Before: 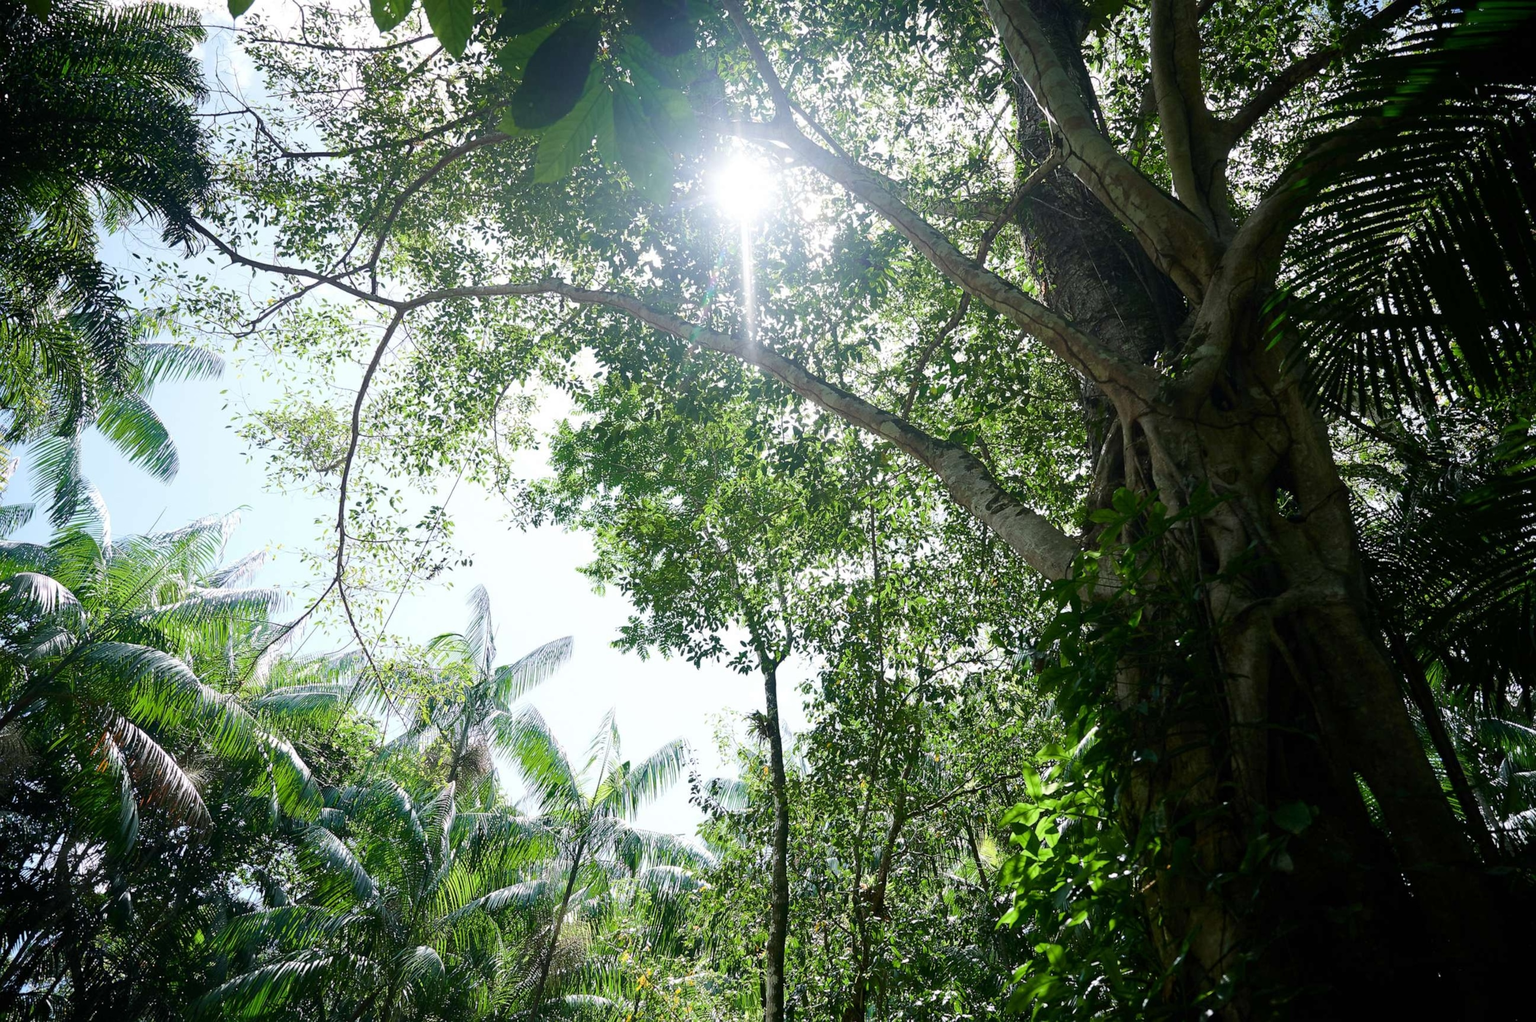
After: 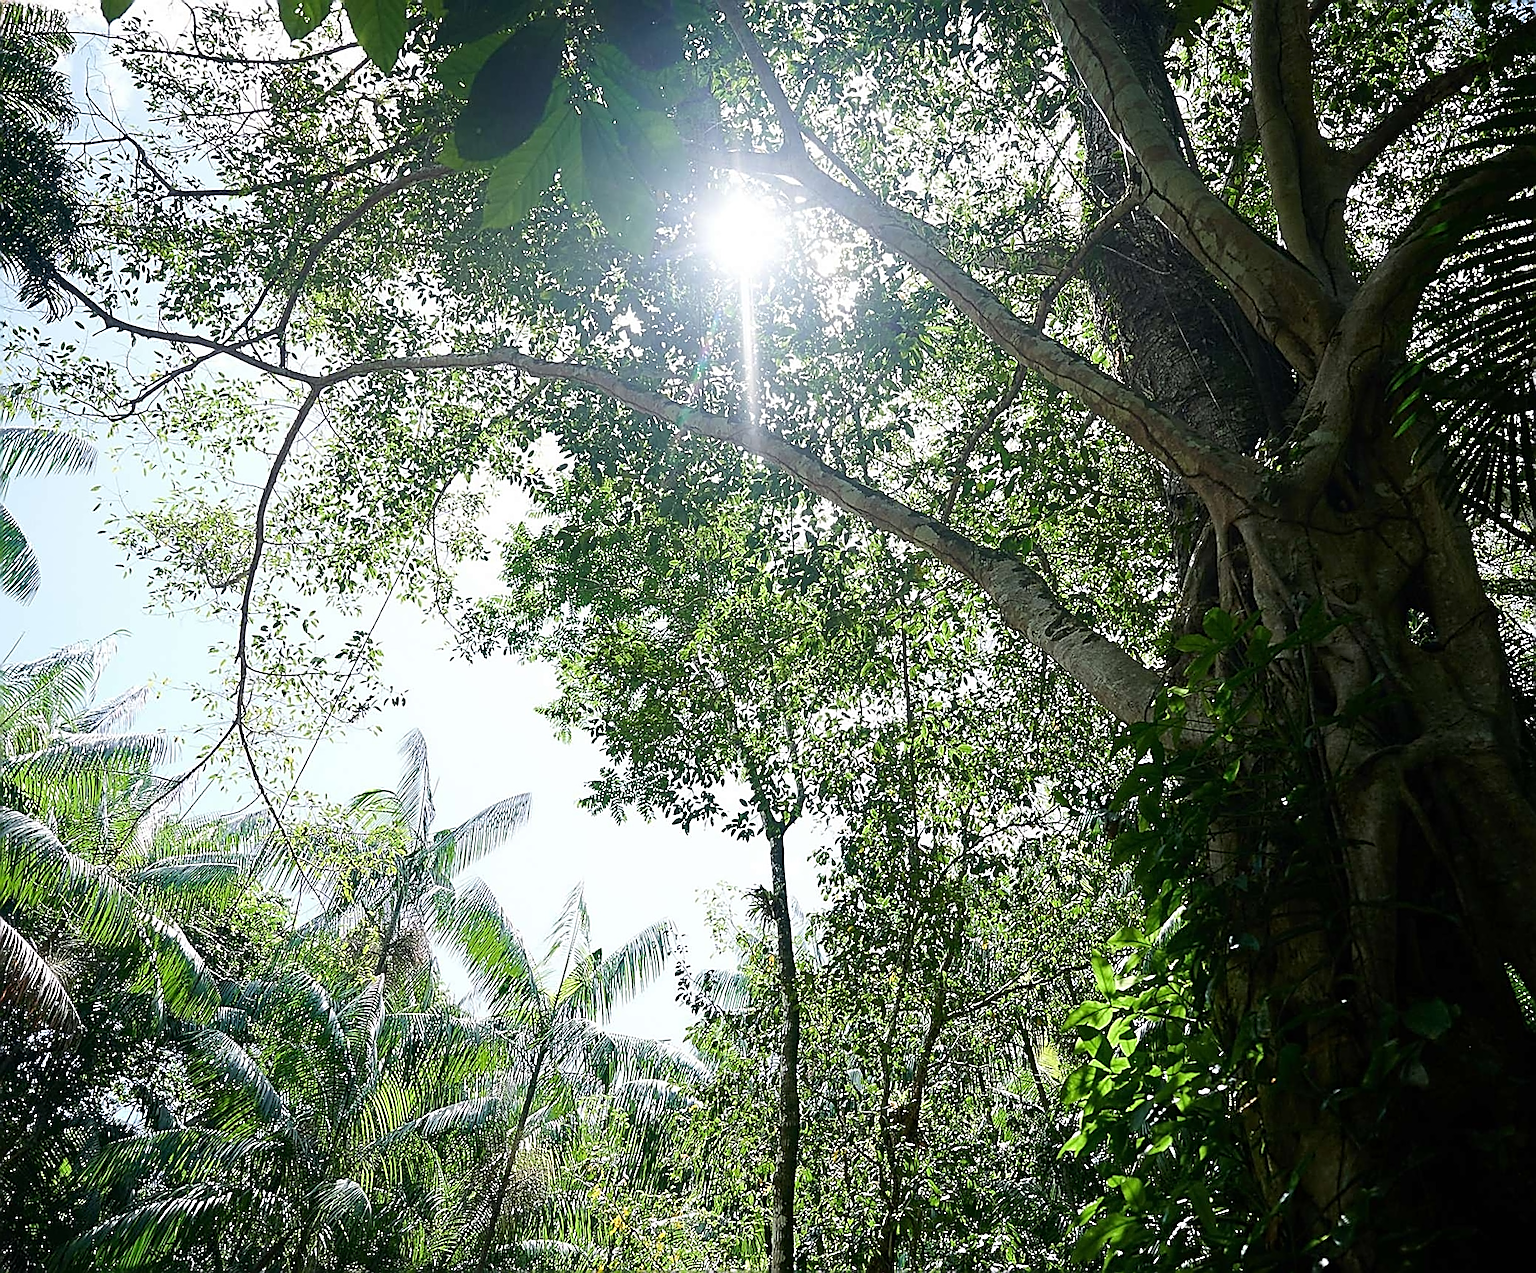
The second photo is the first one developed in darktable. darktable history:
crop and rotate: left 9.58%, right 10.152%
sharpen: amount 1.992
